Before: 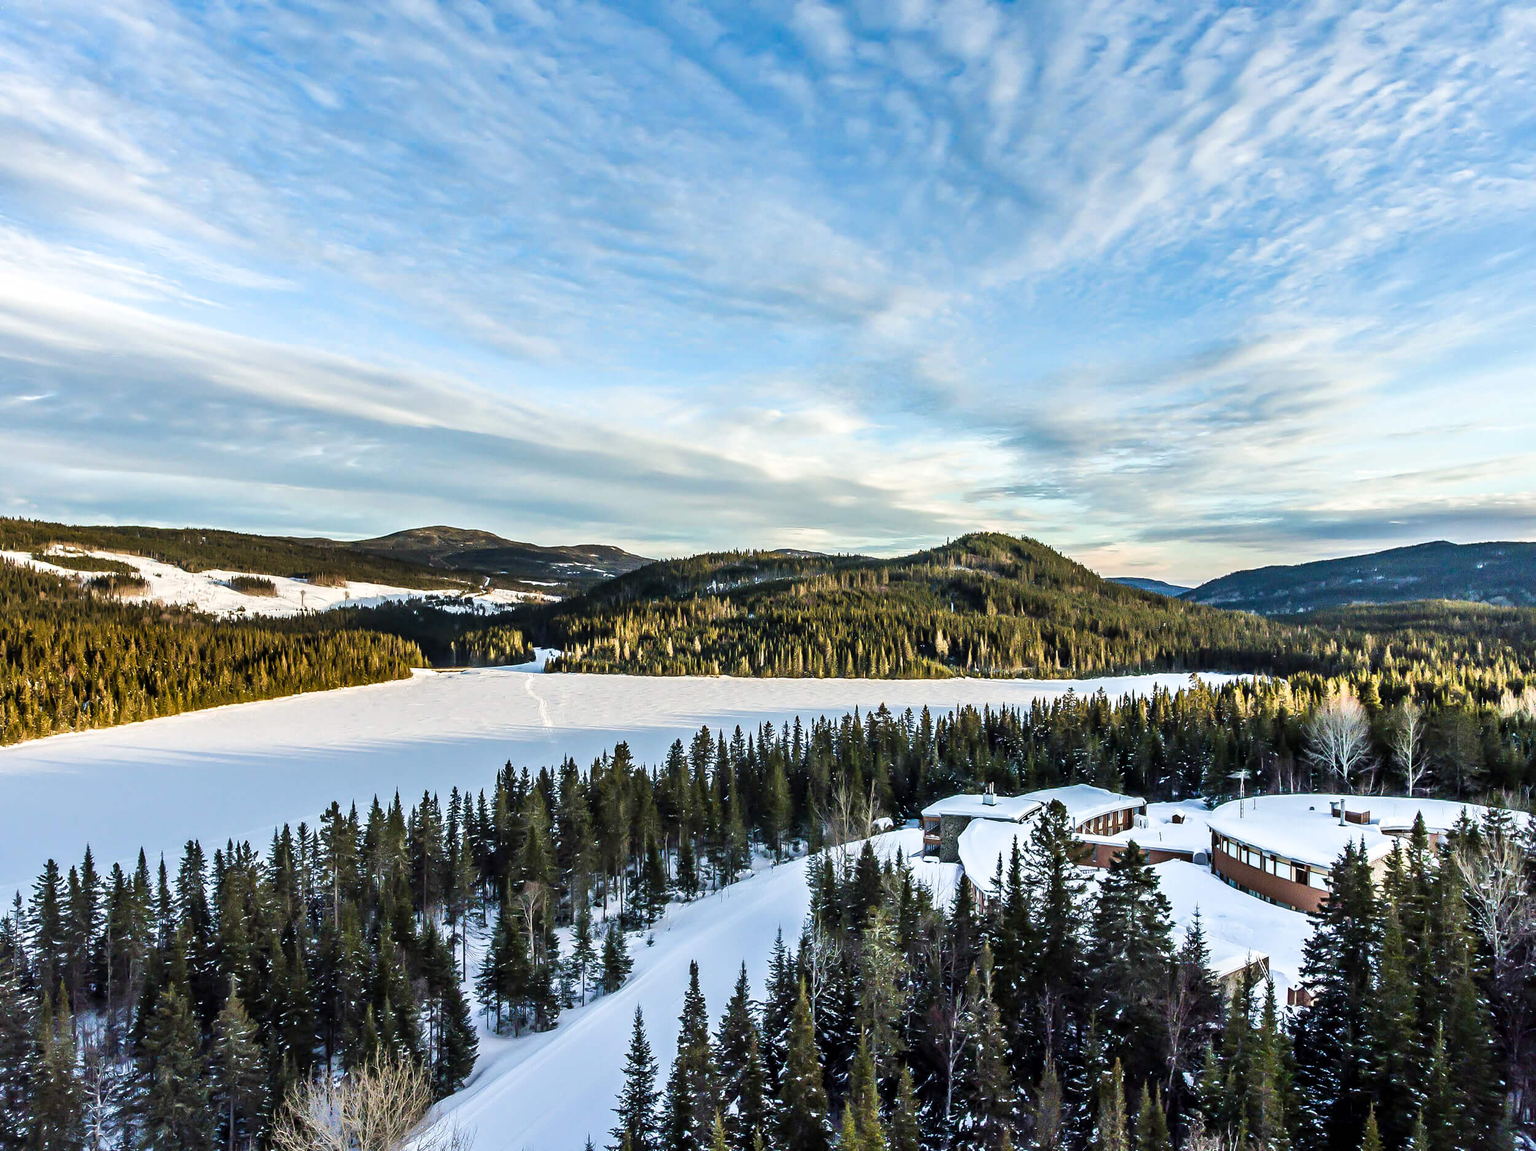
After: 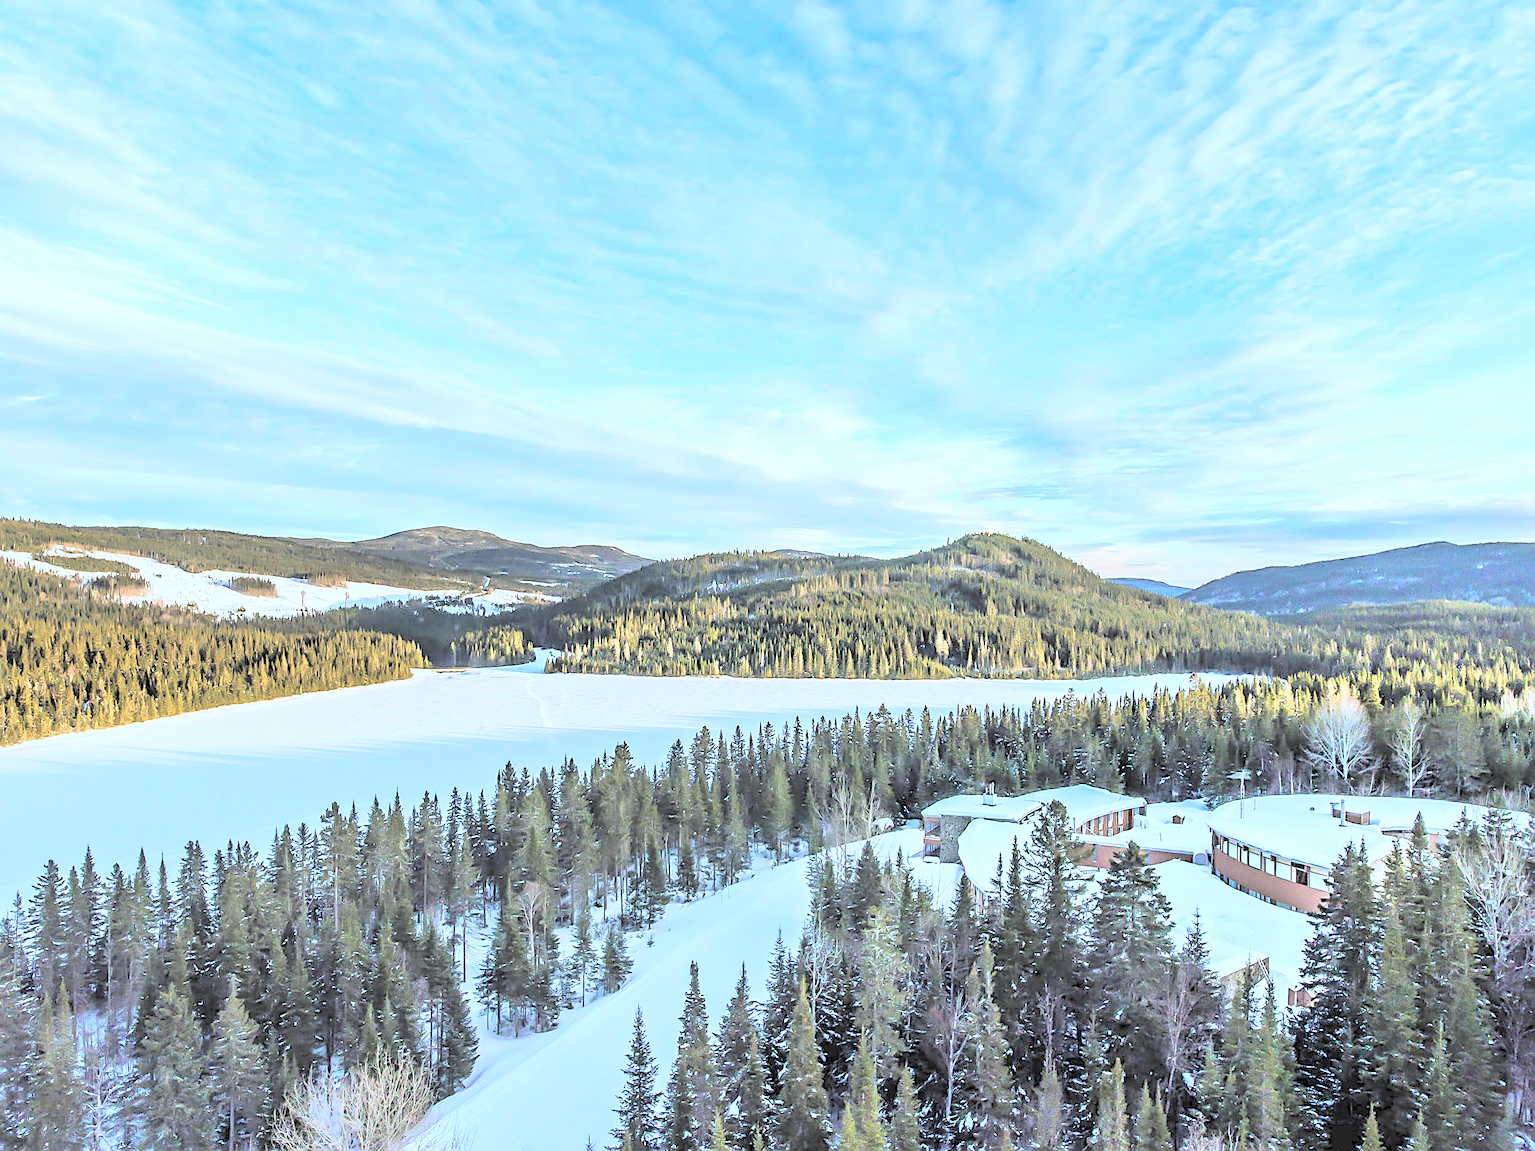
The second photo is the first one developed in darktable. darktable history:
color calibration: illuminant as shot in camera, x 0.378, y 0.381, temperature 4101.72 K
sharpen: on, module defaults
contrast brightness saturation: brightness 0.989
